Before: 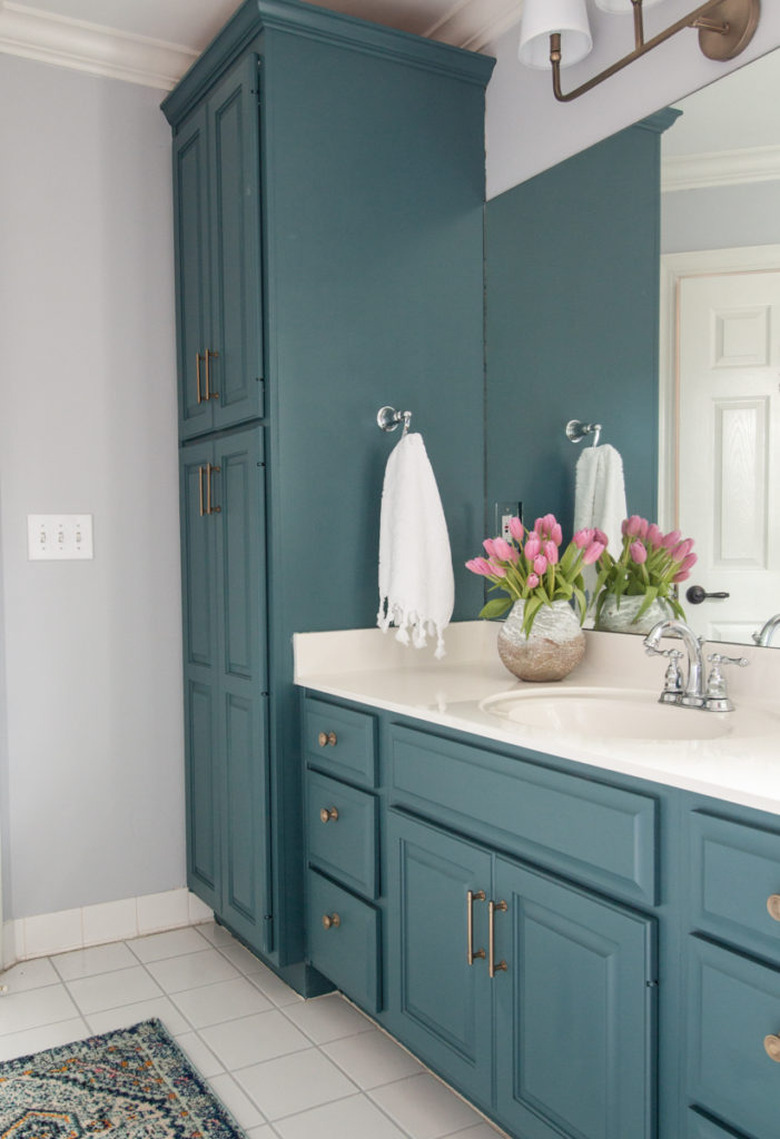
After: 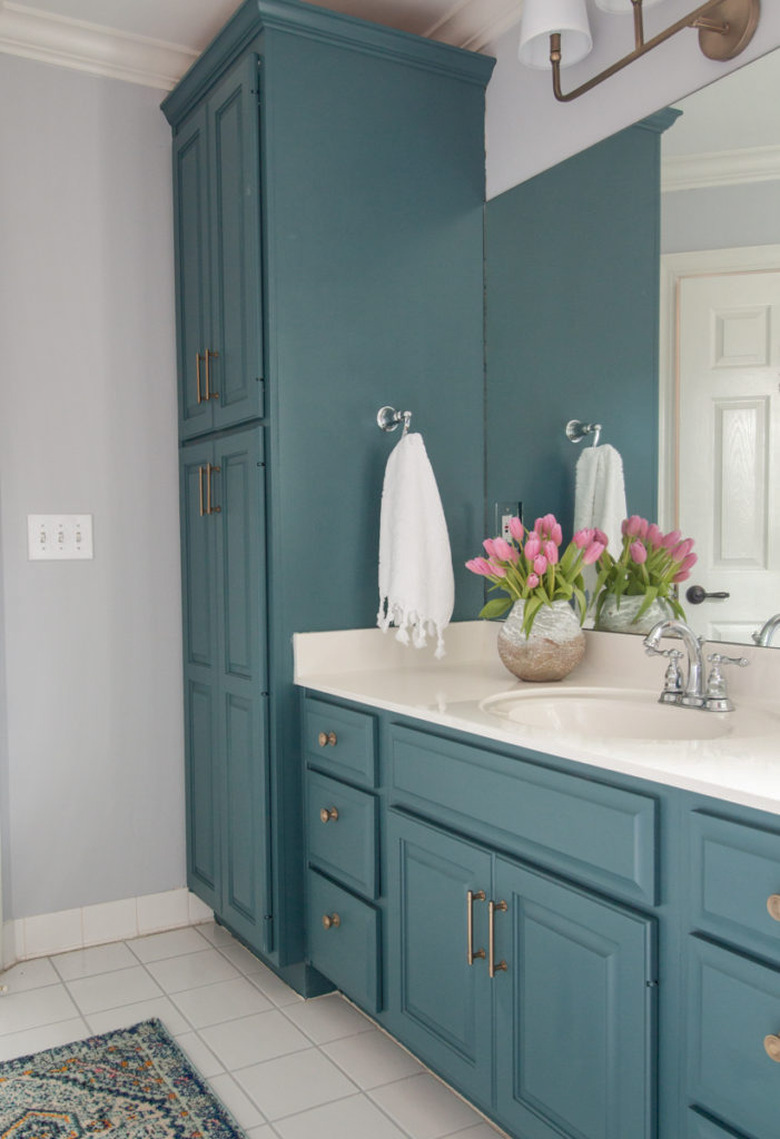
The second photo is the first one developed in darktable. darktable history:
shadows and highlights: highlights color adjustment 42.21%
